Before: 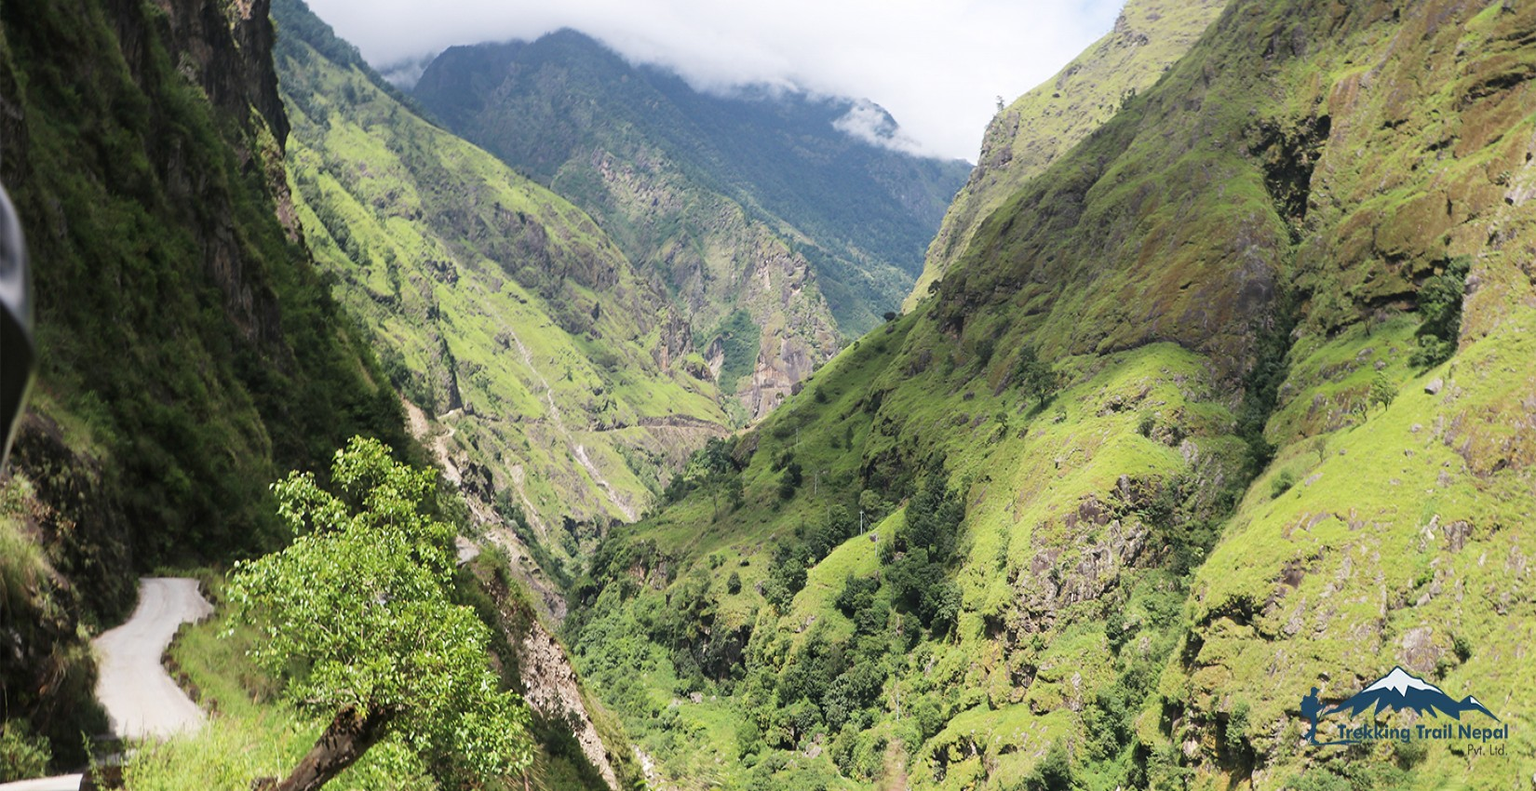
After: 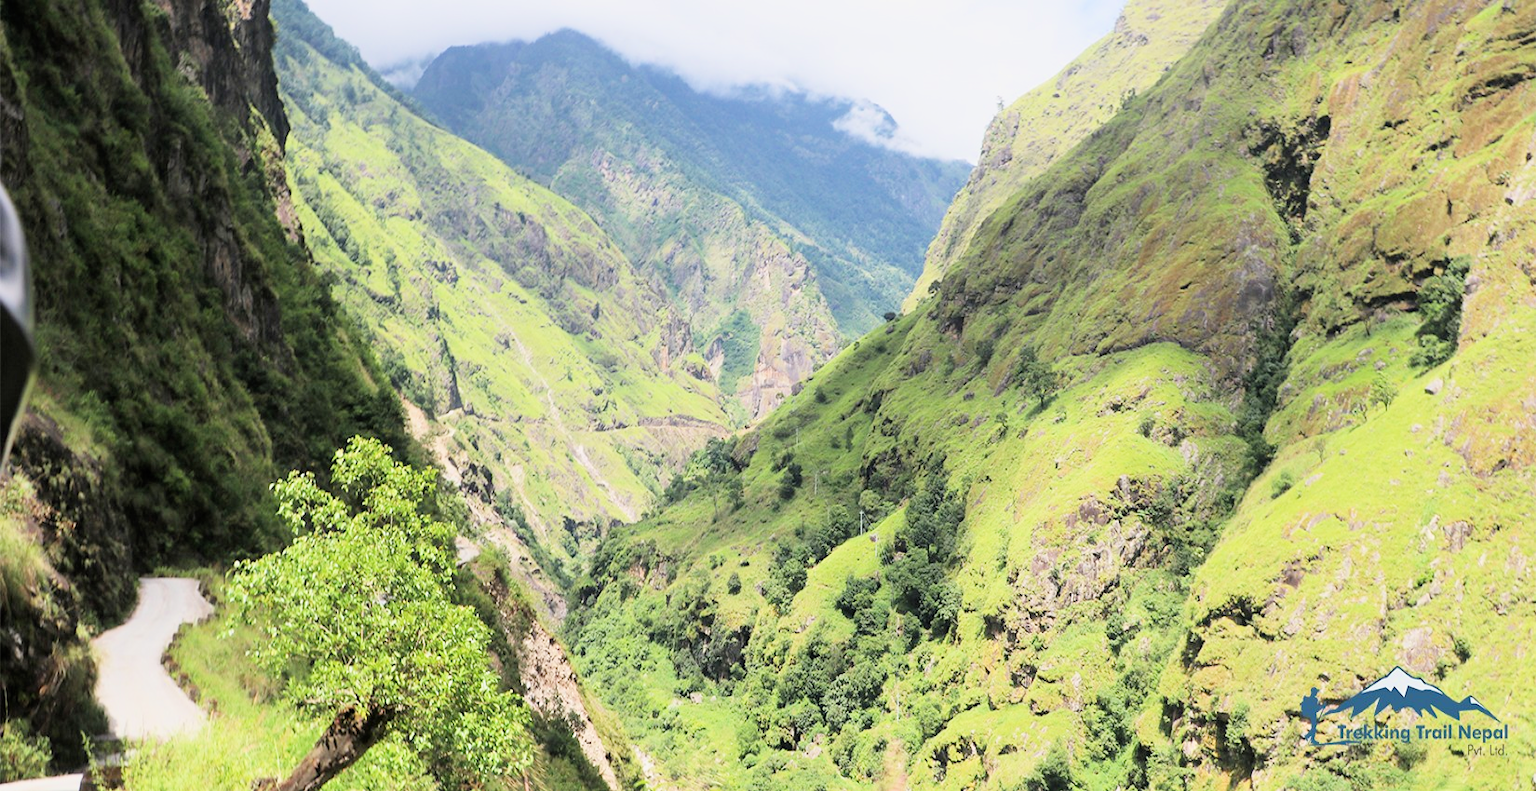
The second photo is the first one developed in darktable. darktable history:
tone curve: curves: ch0 [(0, 0) (0.003, 0.003) (0.011, 0.011) (0.025, 0.025) (0.044, 0.045) (0.069, 0.07) (0.1, 0.101) (0.136, 0.138) (0.177, 0.18) (0.224, 0.228) (0.277, 0.281) (0.335, 0.34) (0.399, 0.405) (0.468, 0.475) (0.543, 0.551) (0.623, 0.633) (0.709, 0.72) (0.801, 0.813) (0.898, 0.907) (1, 1)], preserve colors none
exposure: black level correction 0.001, exposure 1.129 EV, compensate exposure bias true, compensate highlight preservation false
filmic rgb: black relative exposure -7.65 EV, white relative exposure 4.56 EV, hardness 3.61, color science v6 (2022)
